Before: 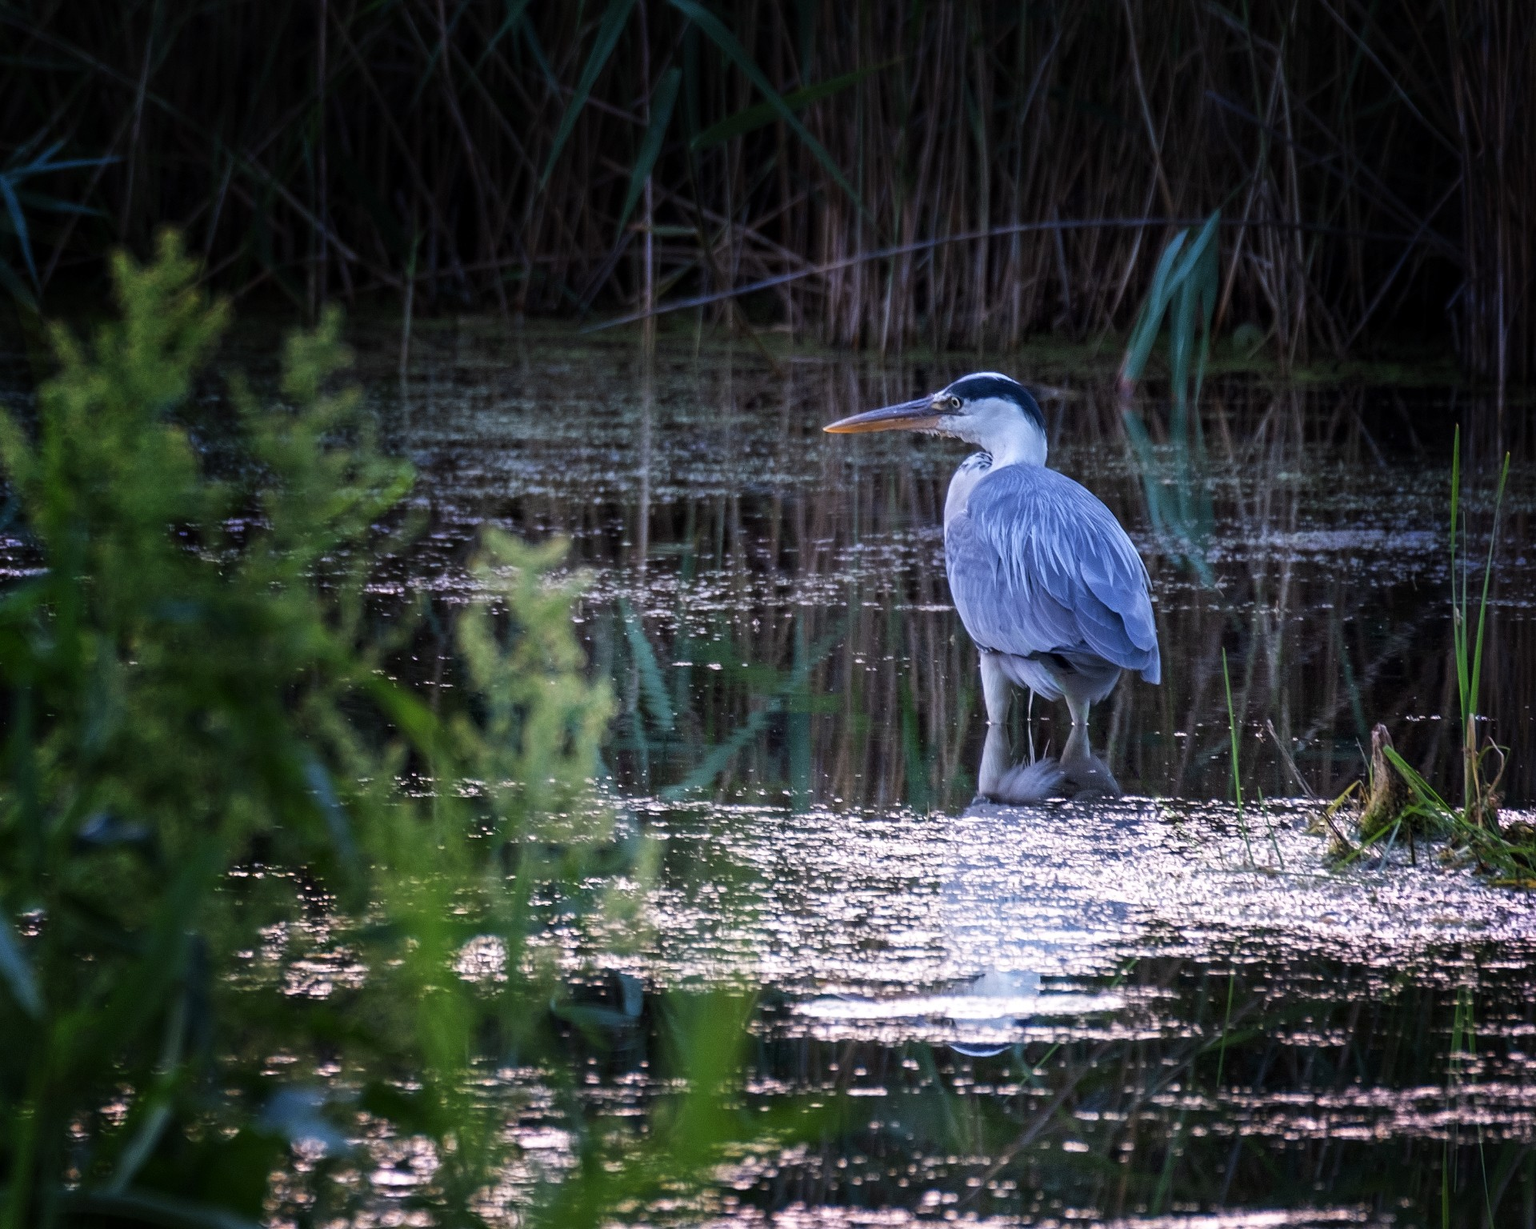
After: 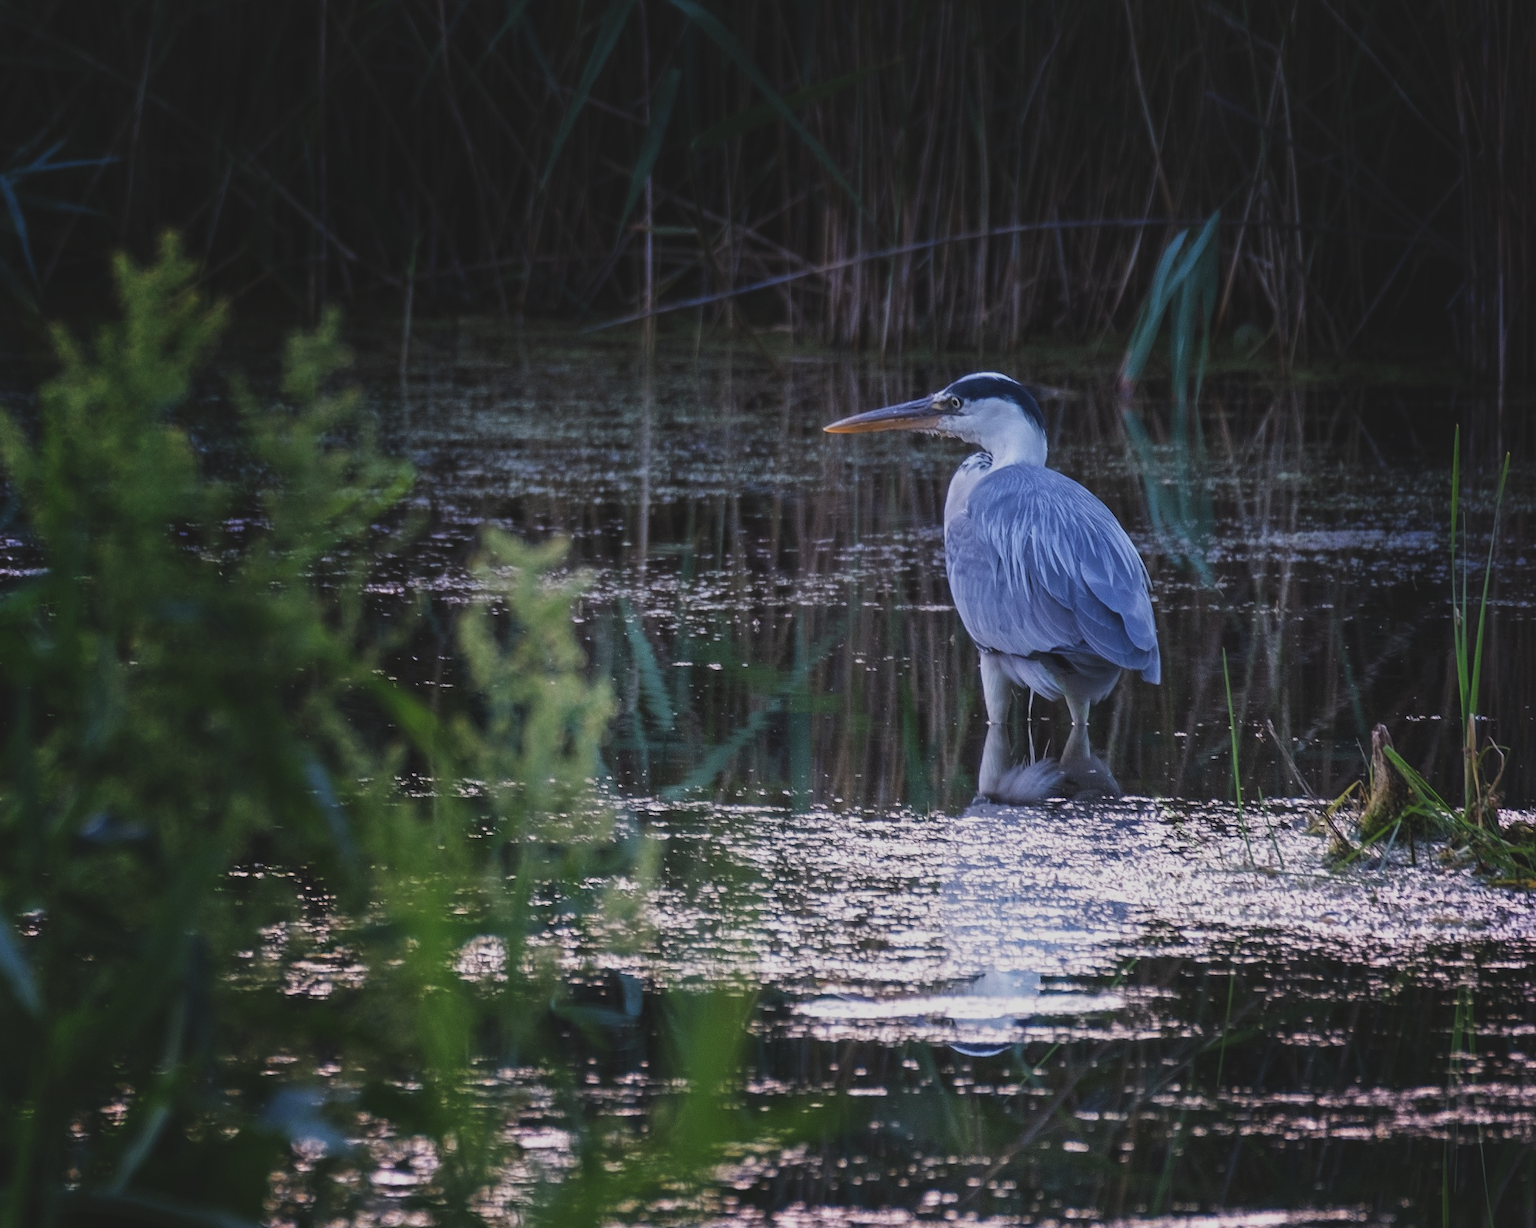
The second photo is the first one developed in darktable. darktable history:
exposure: black level correction -0.015, exposure -0.531 EV, compensate highlight preservation false
